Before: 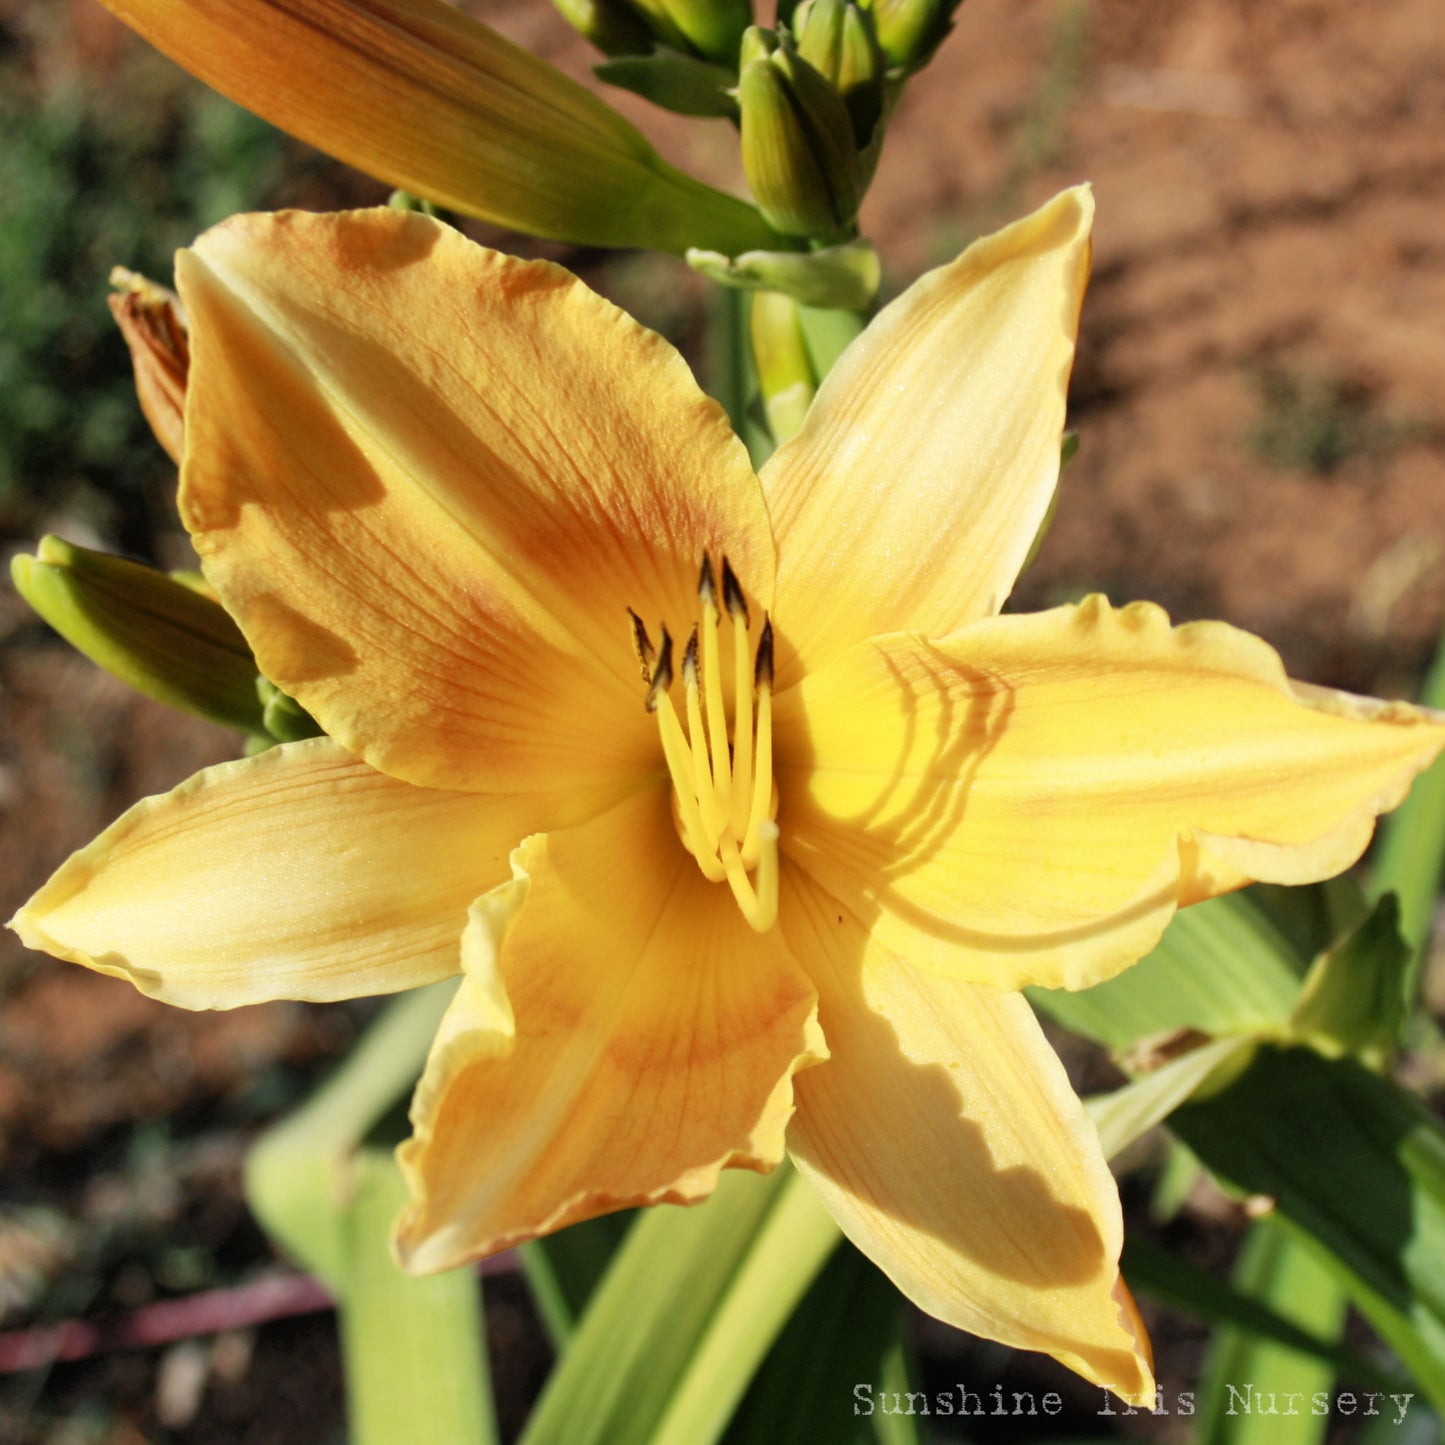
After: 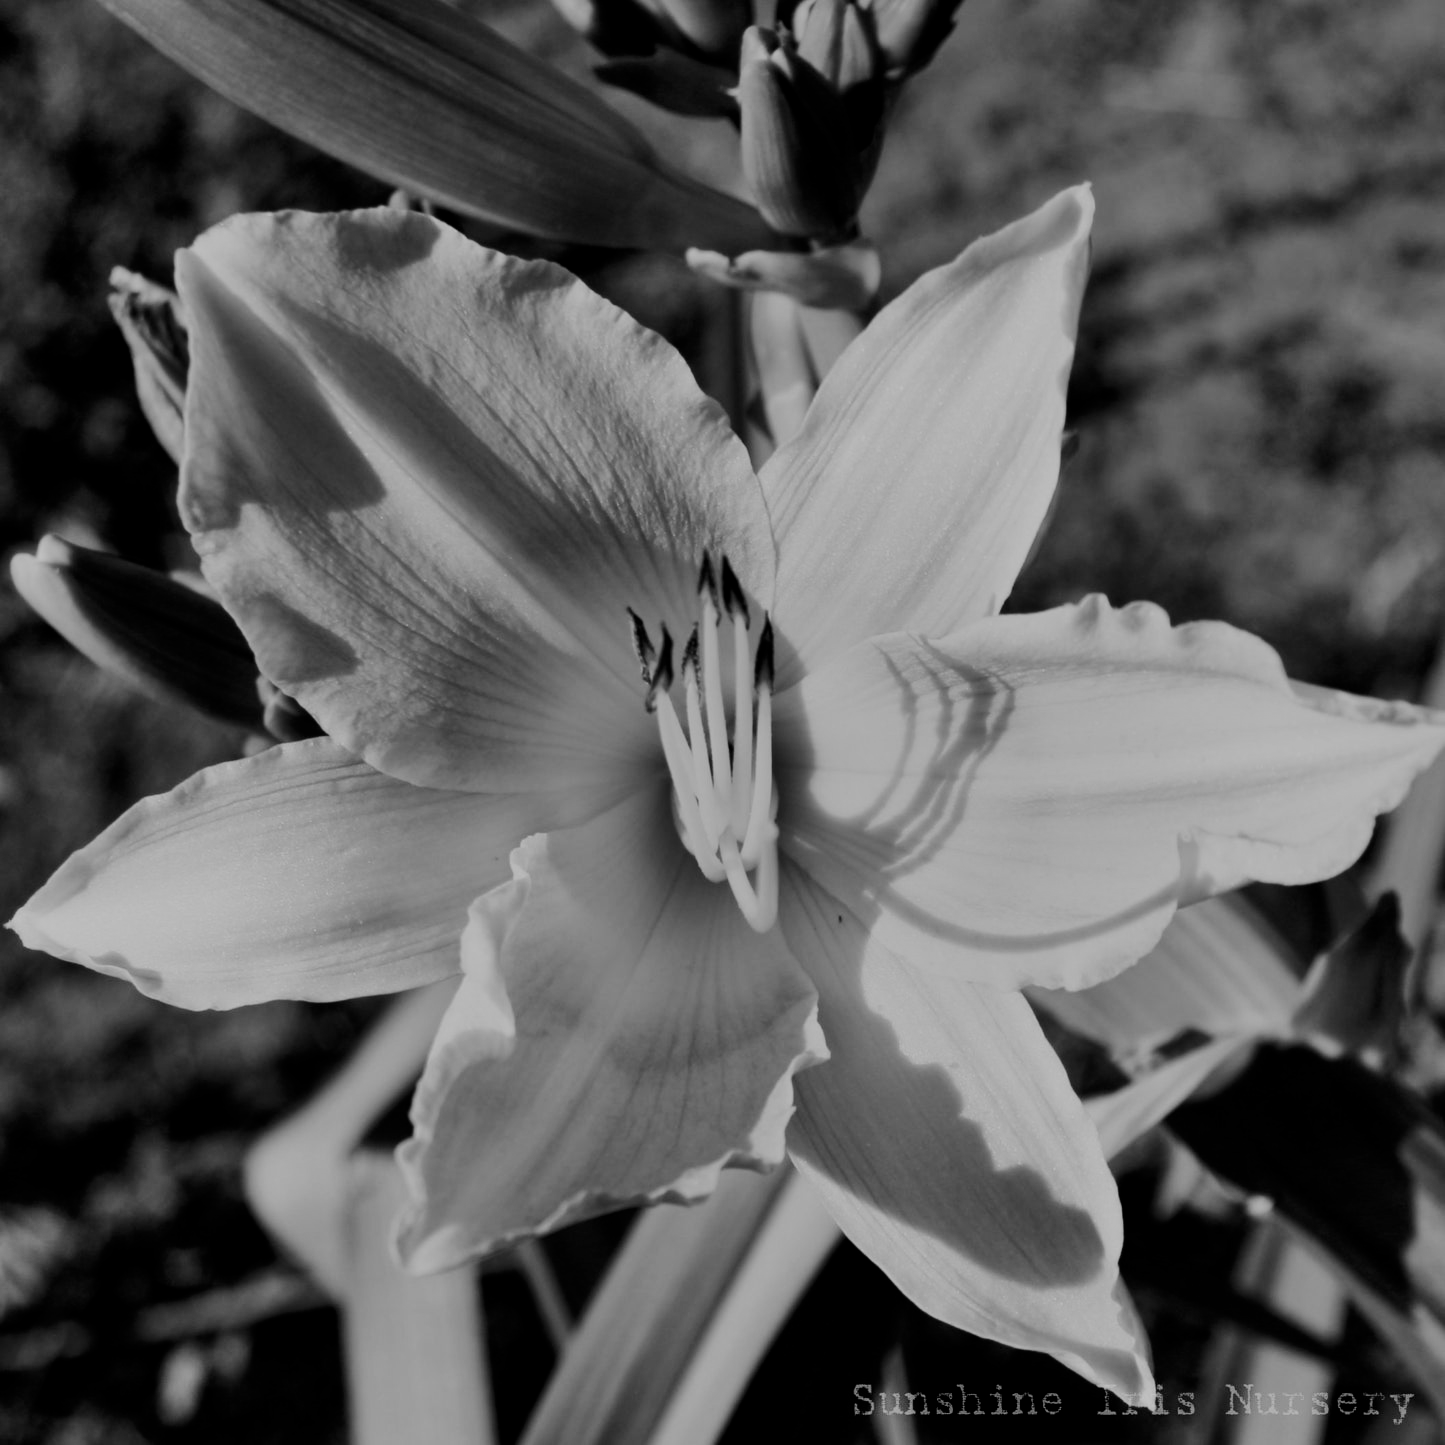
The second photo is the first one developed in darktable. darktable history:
contrast brightness saturation: contrast 0.19, brightness -0.11, saturation 0.21
color zones: curves: ch1 [(0, -0.394) (0.143, -0.394) (0.286, -0.394) (0.429, -0.392) (0.571, -0.391) (0.714, -0.391) (0.857, -0.391) (1, -0.394)]
shadows and highlights: shadows 30.63, highlights -63.22, shadows color adjustment 98%, highlights color adjustment 58.61%, soften with gaussian
filmic rgb: middle gray luminance 30%, black relative exposure -9 EV, white relative exposure 7 EV, threshold 6 EV, target black luminance 0%, hardness 2.94, latitude 2.04%, contrast 0.963, highlights saturation mix 5%, shadows ↔ highlights balance 12.16%, add noise in highlights 0, preserve chrominance no, color science v3 (2019), use custom middle-gray values true, iterations of high-quality reconstruction 0, contrast in highlights soft, enable highlight reconstruction true
exposure: black level correction 0.002, exposure 0.15 EV, compensate highlight preservation false
